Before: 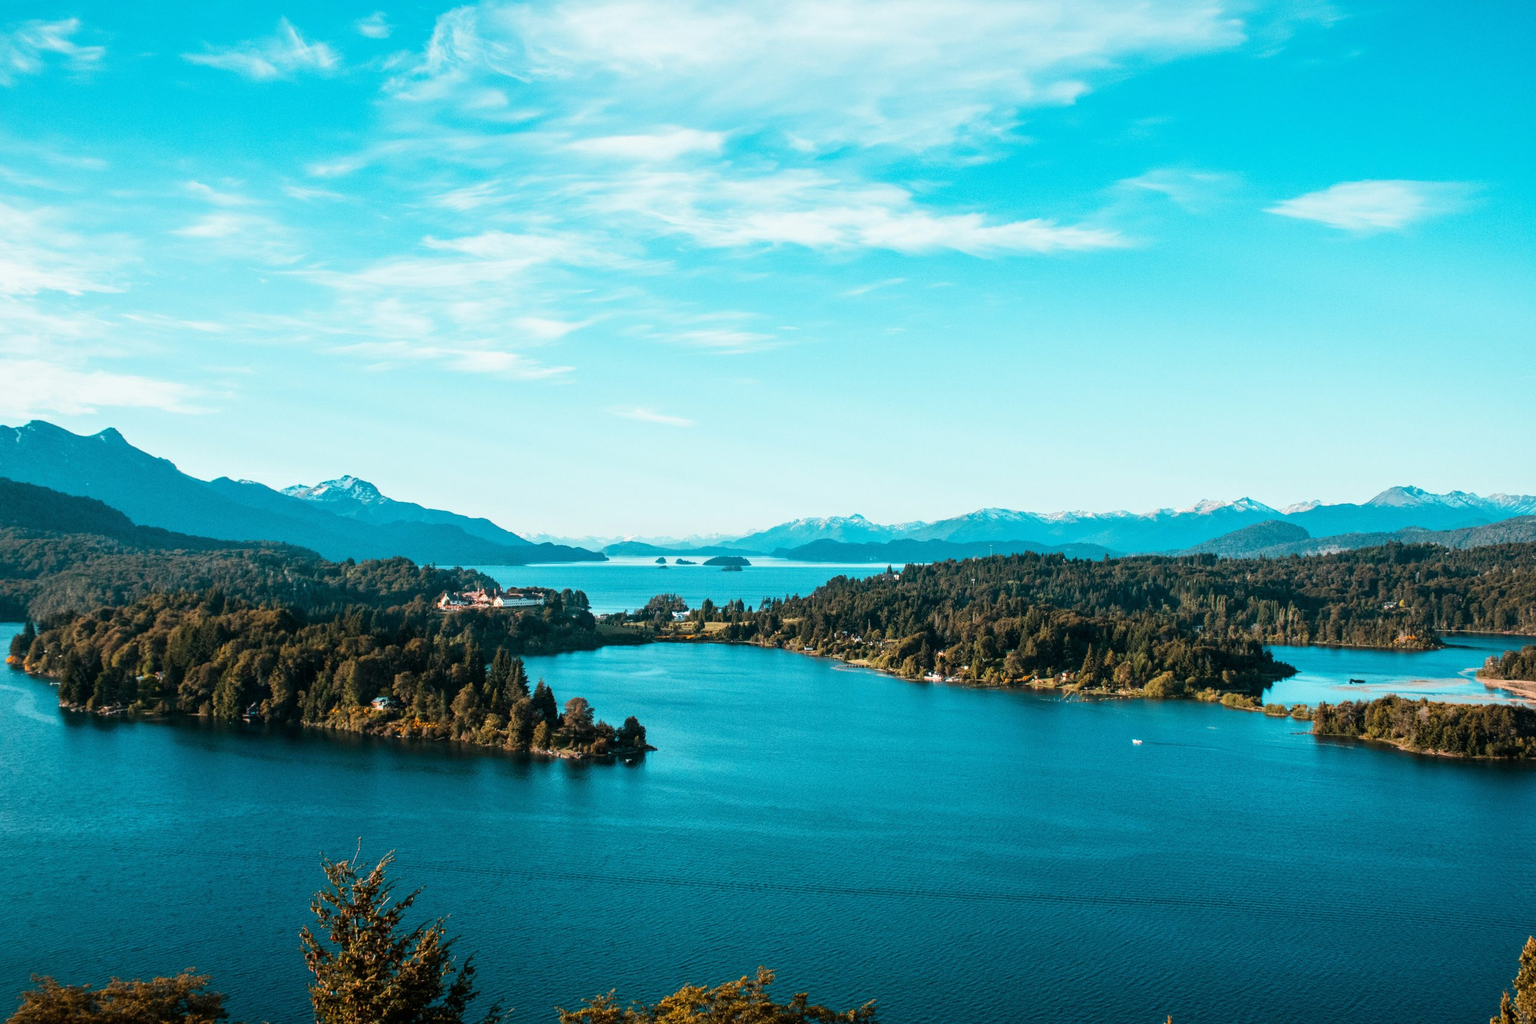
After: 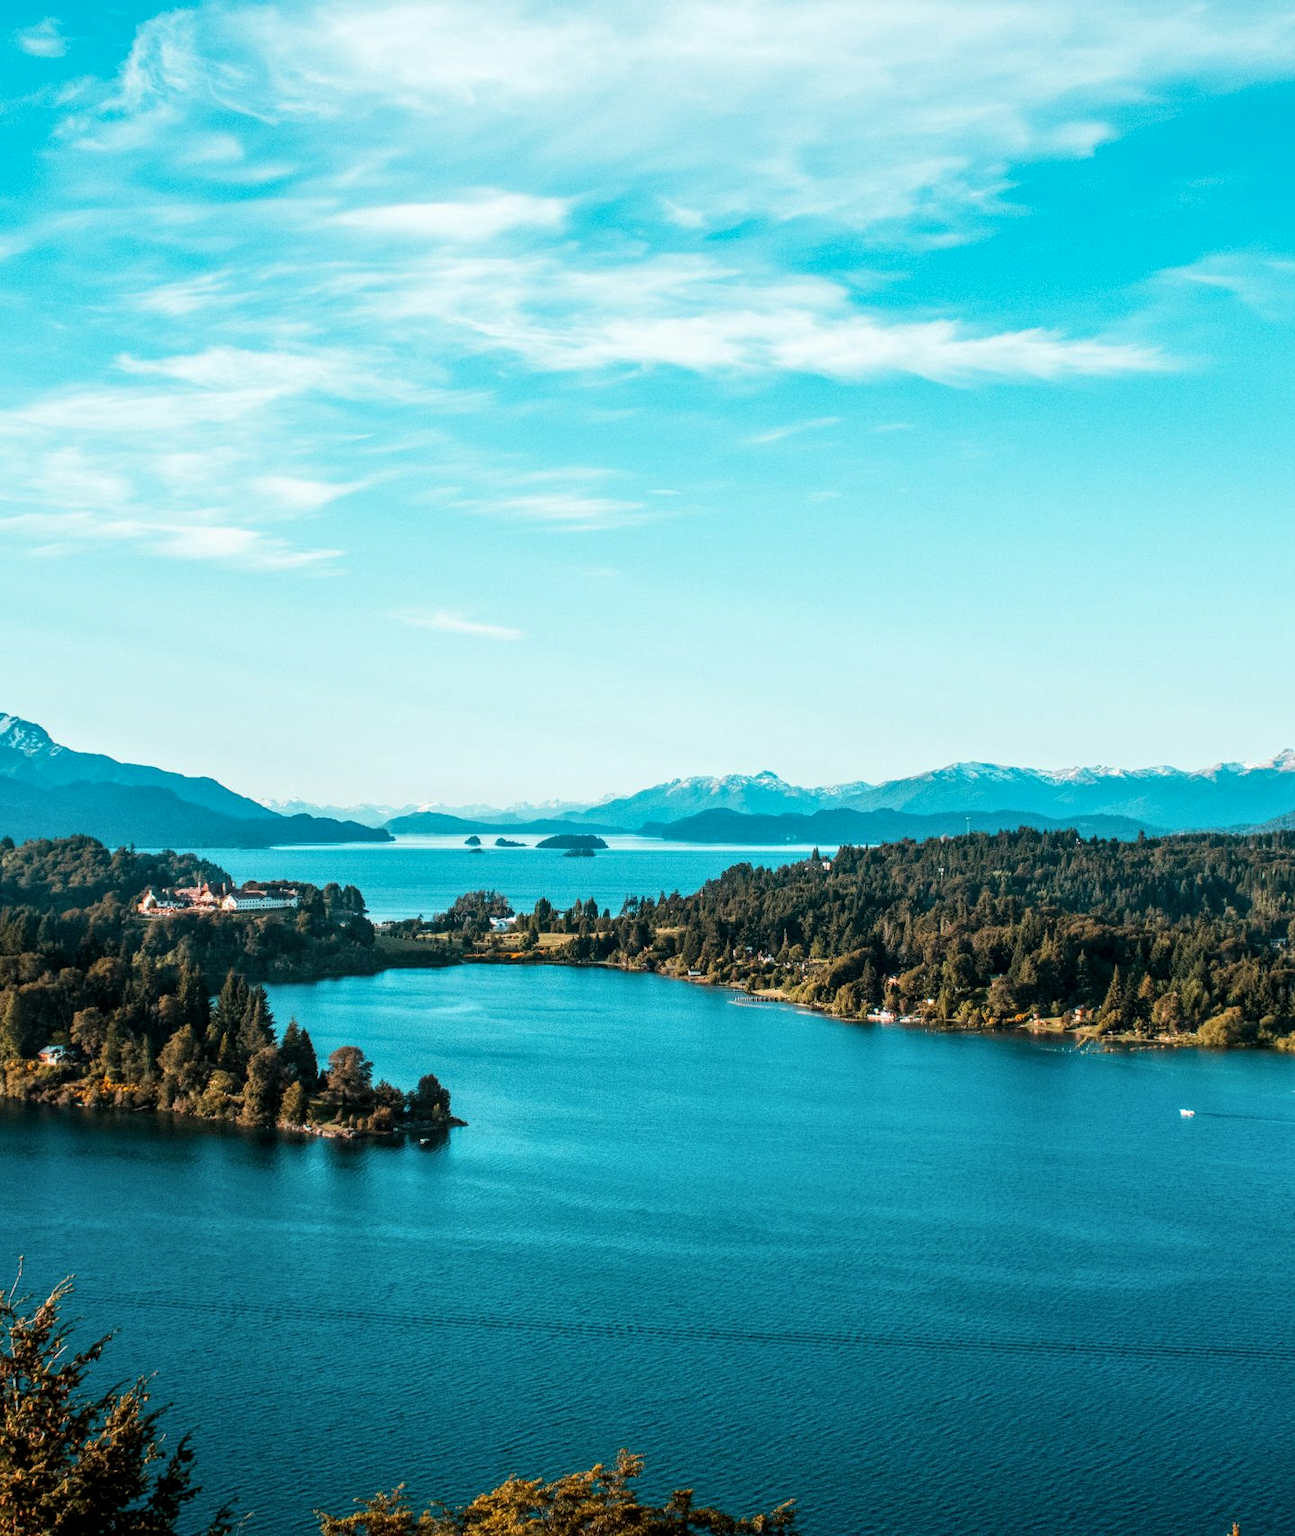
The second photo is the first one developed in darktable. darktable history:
local contrast: on, module defaults
crop and rotate: left 22.516%, right 21.234%
